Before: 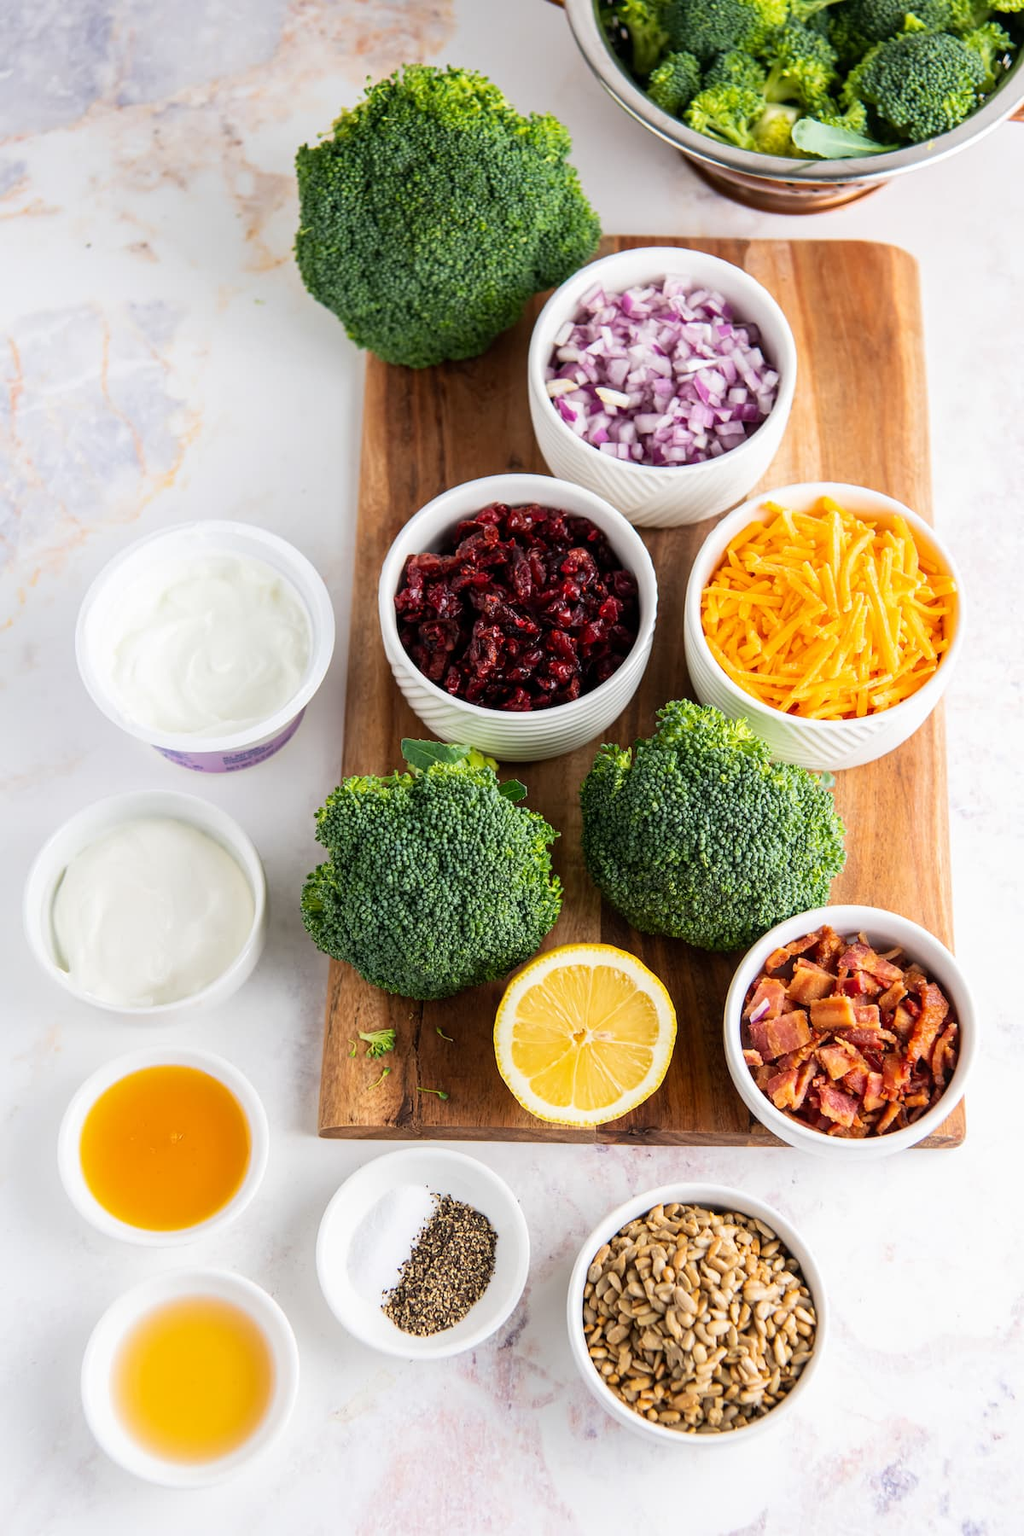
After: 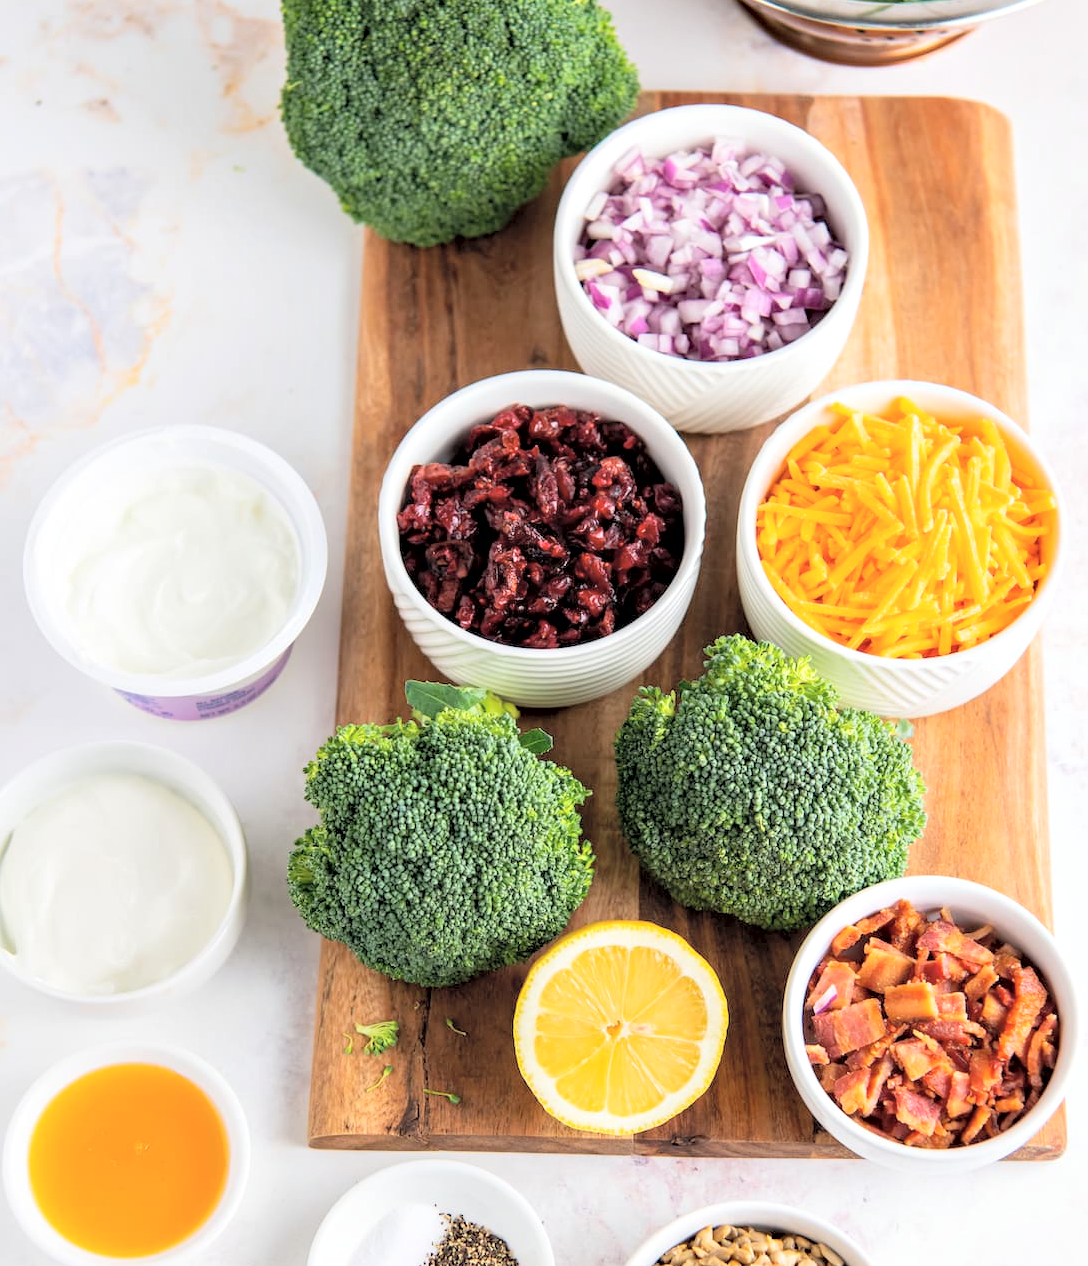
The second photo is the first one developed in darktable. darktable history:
crop: left 5.495%, top 10.313%, right 3.757%, bottom 19.331%
contrast equalizer: y [[0.6 ×6], [0.55 ×6], [0 ×6], [0 ×6], [0 ×6]], mix 0.305
contrast brightness saturation: brightness 0.271
exposure: compensate exposure bias true, compensate highlight preservation false
